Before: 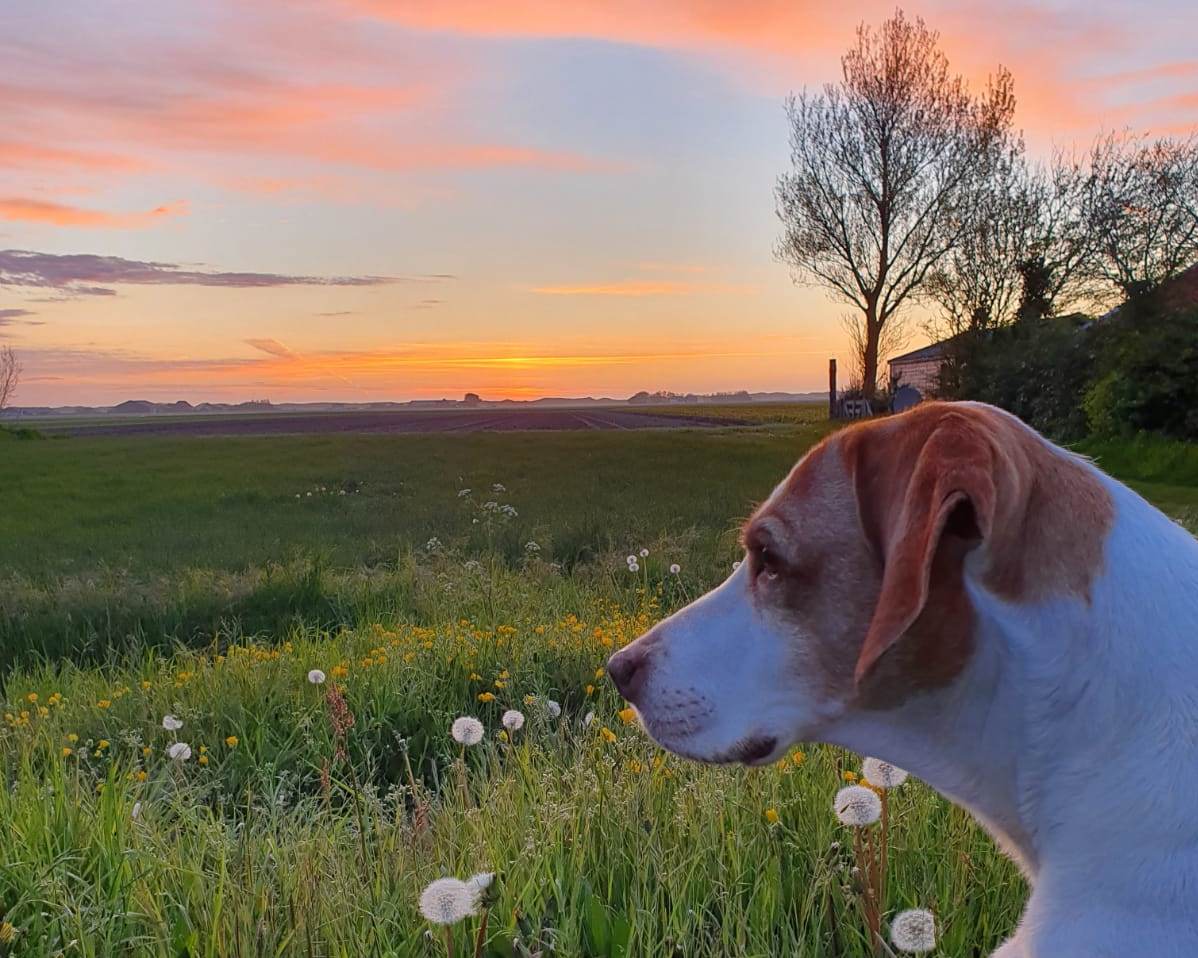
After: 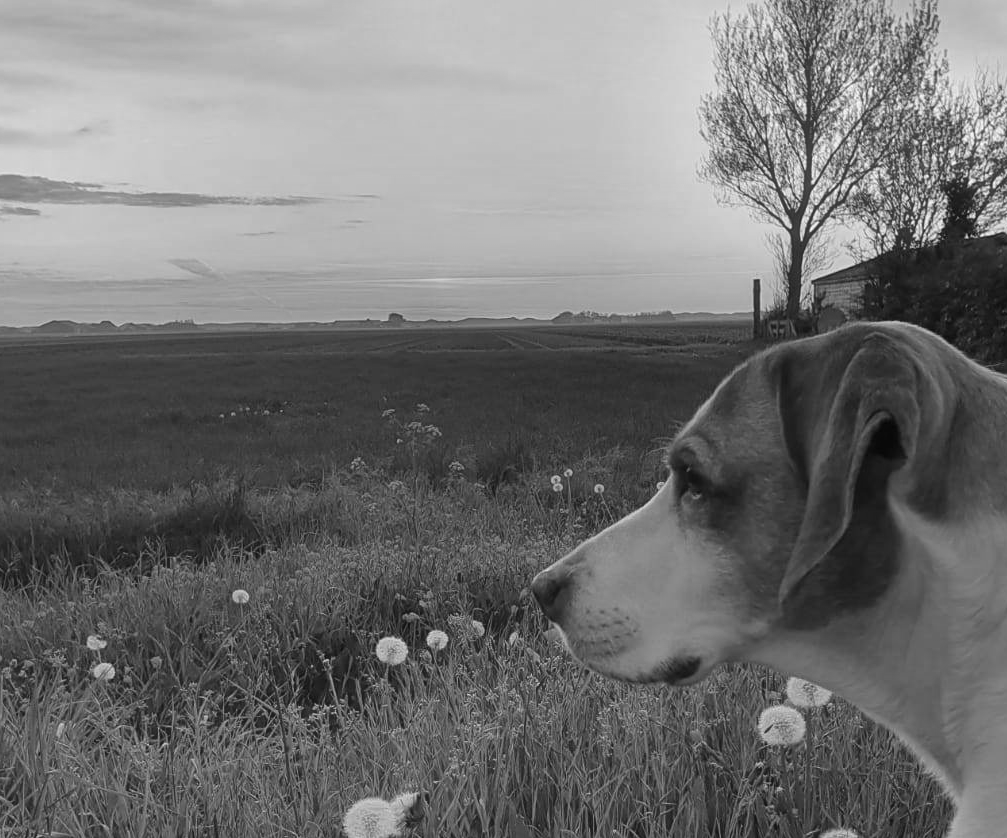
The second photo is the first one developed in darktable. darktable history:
color calibration: output gray [0.21, 0.42, 0.37, 0], gray › normalize channels true, illuminant custom, x 0.388, y 0.387, temperature 3822.61 K, gamut compression 0.007
crop: left 6.386%, top 8.412%, right 9.525%, bottom 4.08%
haze removal: strength -0.057, compatibility mode true, adaptive false
